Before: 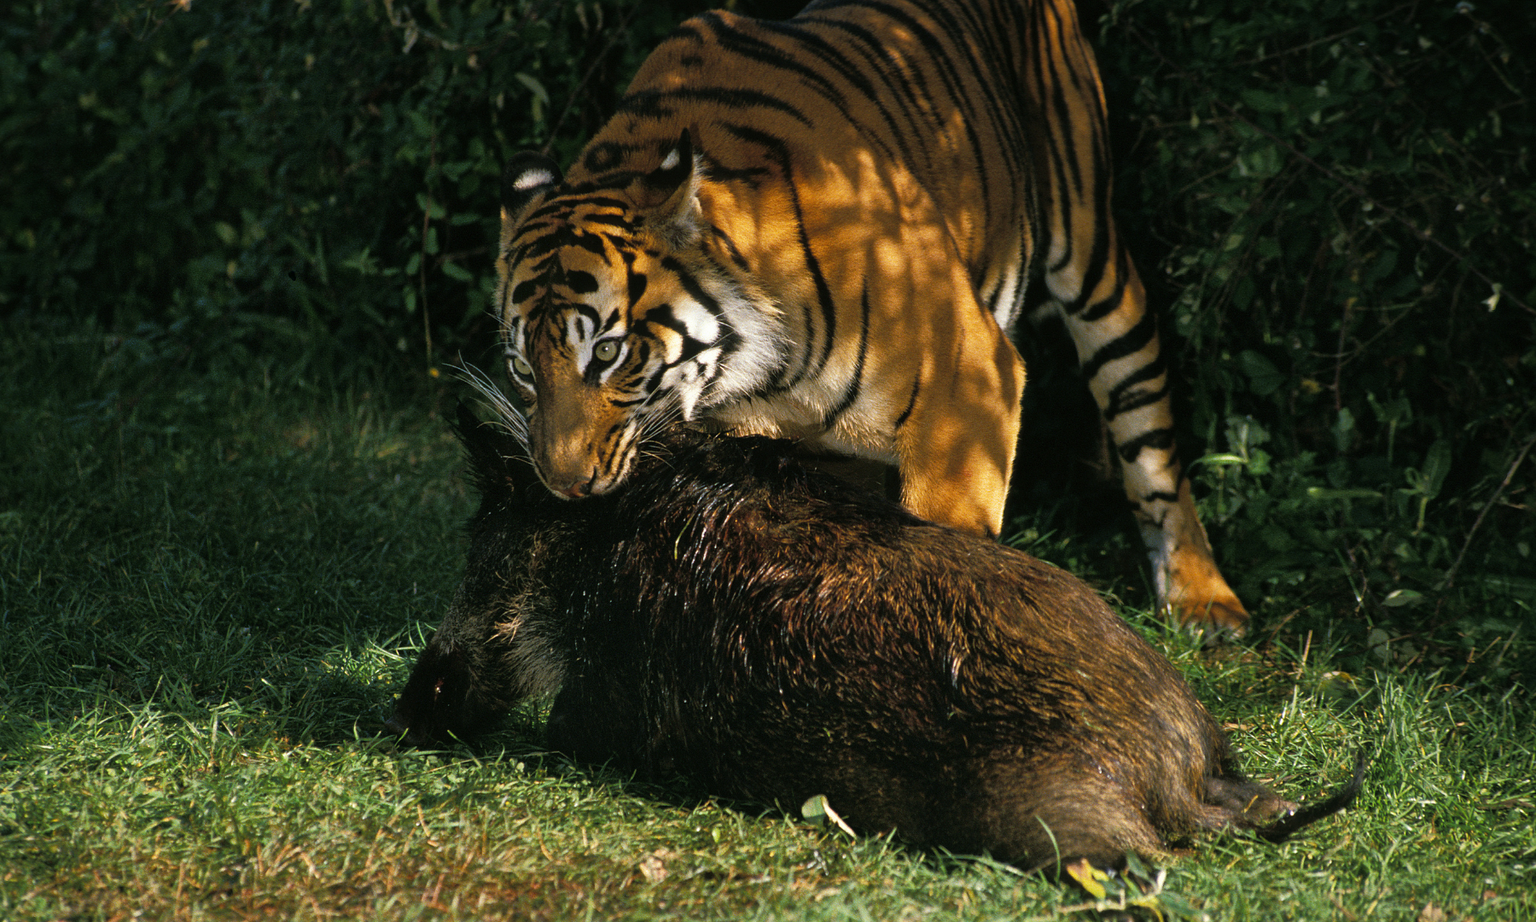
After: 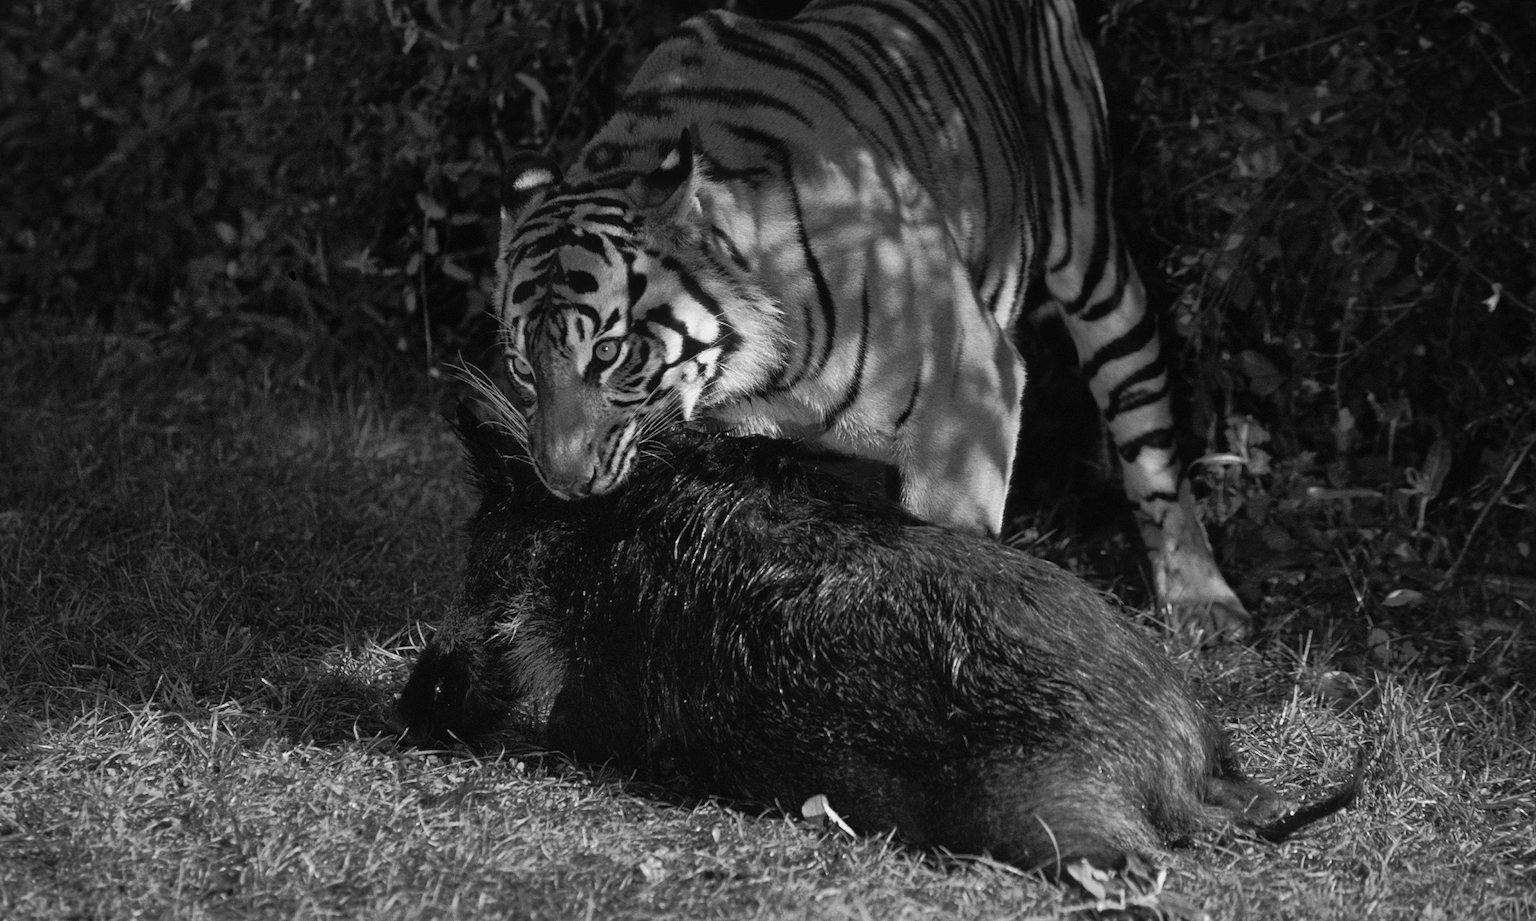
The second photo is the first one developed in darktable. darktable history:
monochrome: a 32, b 64, size 2.3
white balance: red 0.984, blue 1.059
shadows and highlights: shadows 25, white point adjustment -3, highlights -30
